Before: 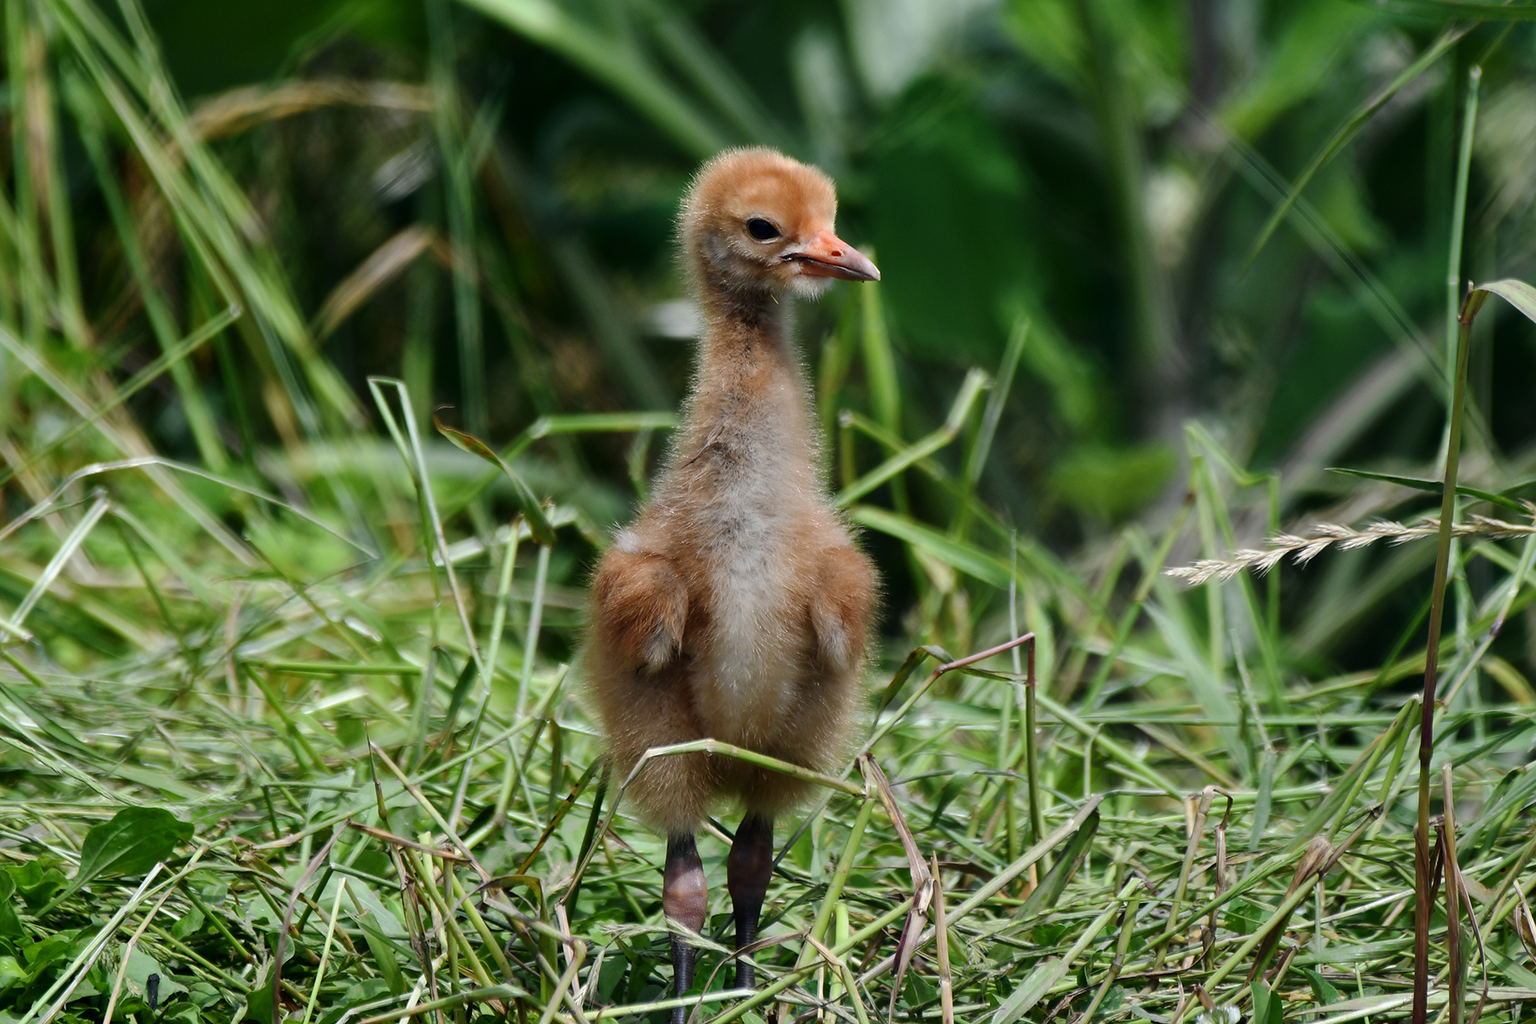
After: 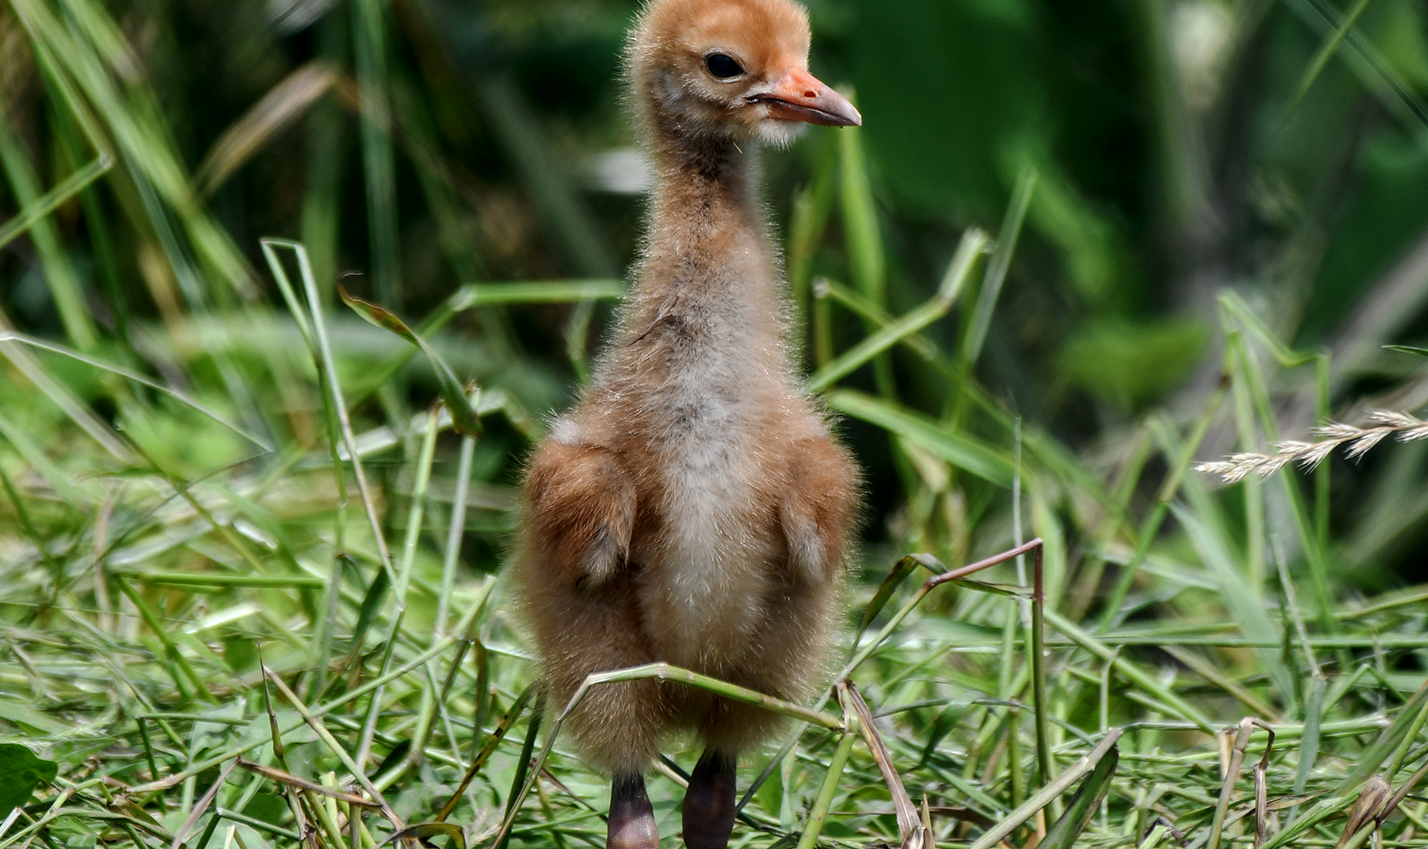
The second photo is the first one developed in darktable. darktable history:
local contrast: on, module defaults
crop: left 9.499%, top 16.925%, right 11.151%, bottom 12.314%
